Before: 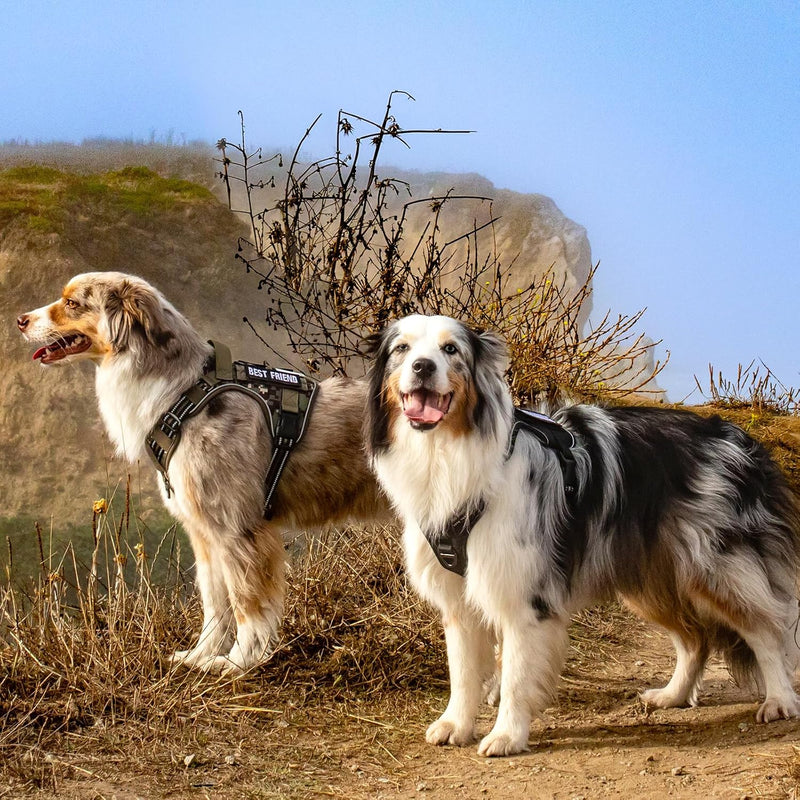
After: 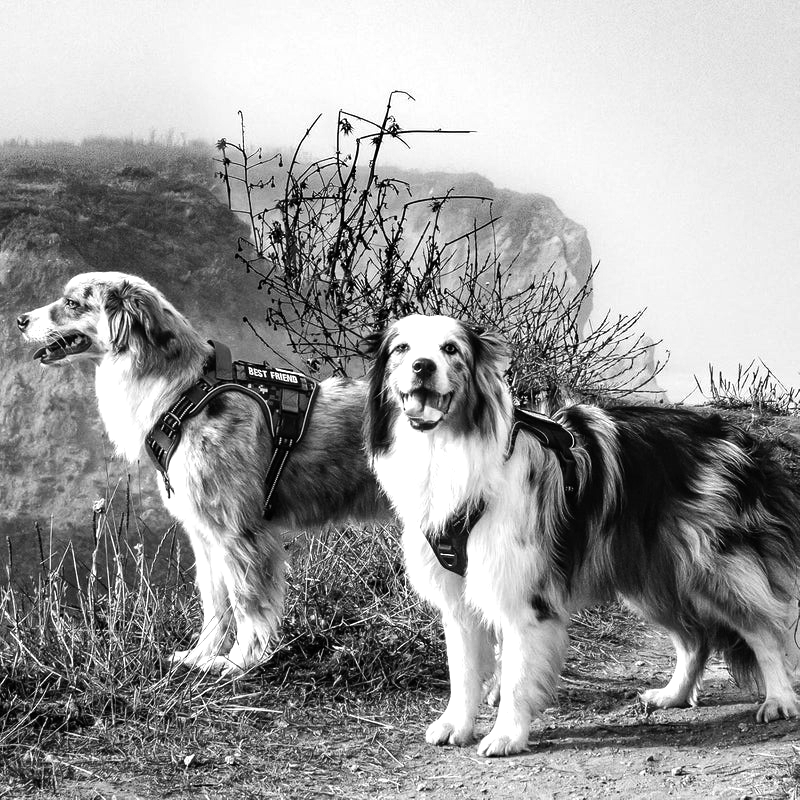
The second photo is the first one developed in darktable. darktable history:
monochrome: on, module defaults
tone equalizer: -8 EV -0.75 EV, -7 EV -0.7 EV, -6 EV -0.6 EV, -5 EV -0.4 EV, -3 EV 0.4 EV, -2 EV 0.6 EV, -1 EV 0.7 EV, +0 EV 0.75 EV, edges refinement/feathering 500, mask exposure compensation -1.57 EV, preserve details no
